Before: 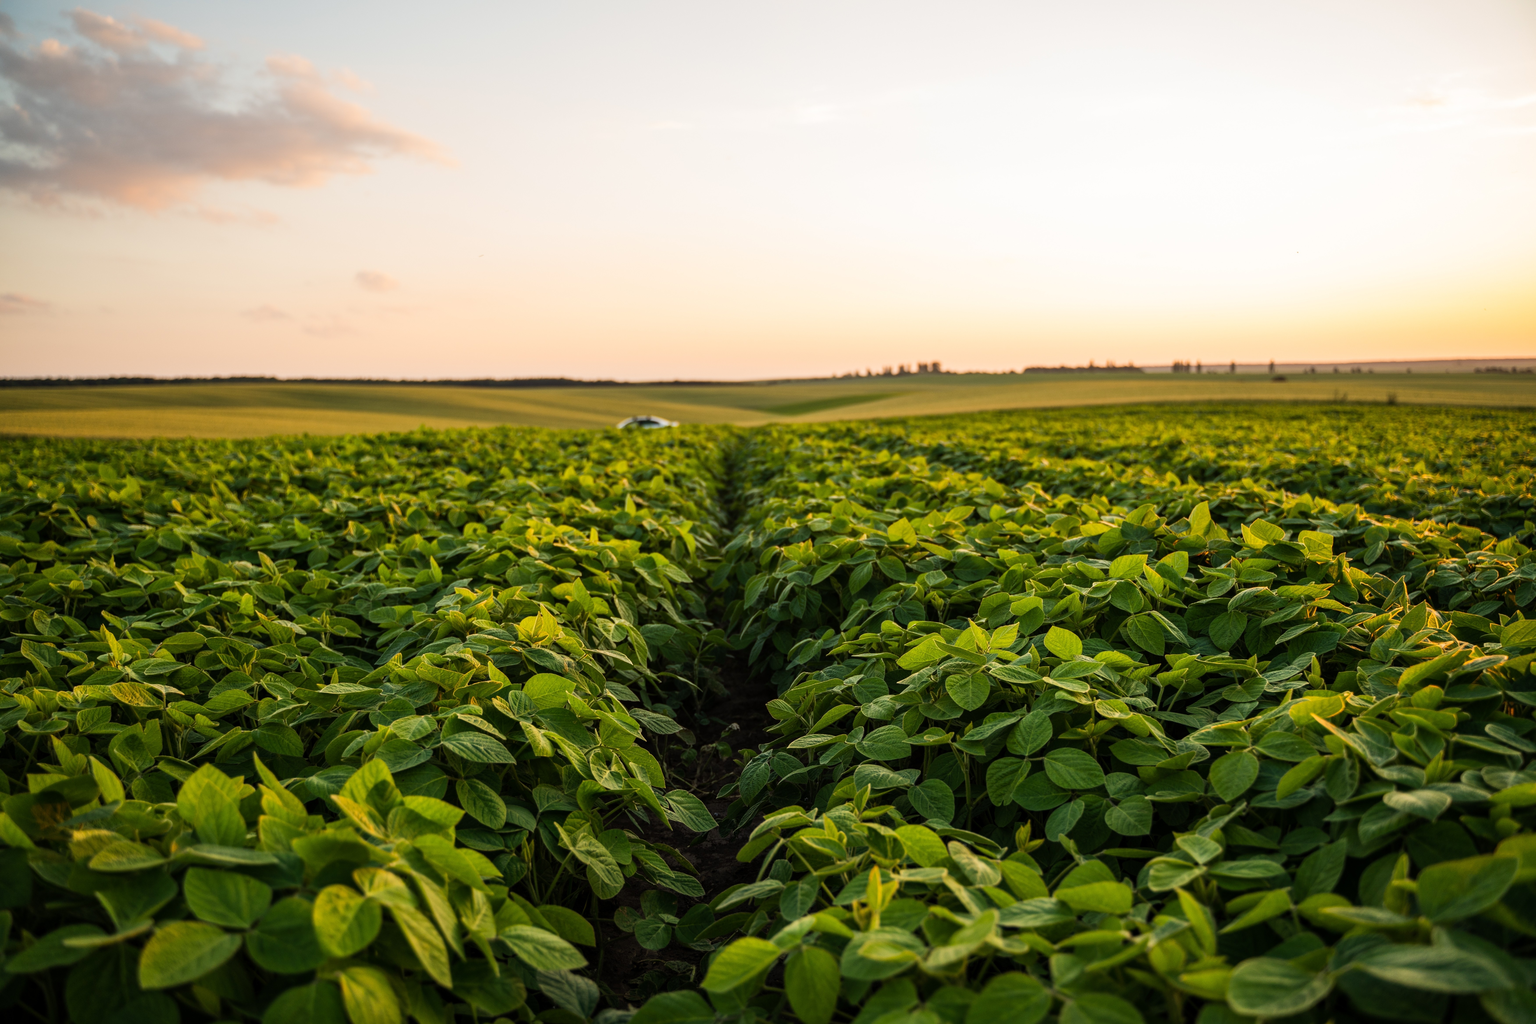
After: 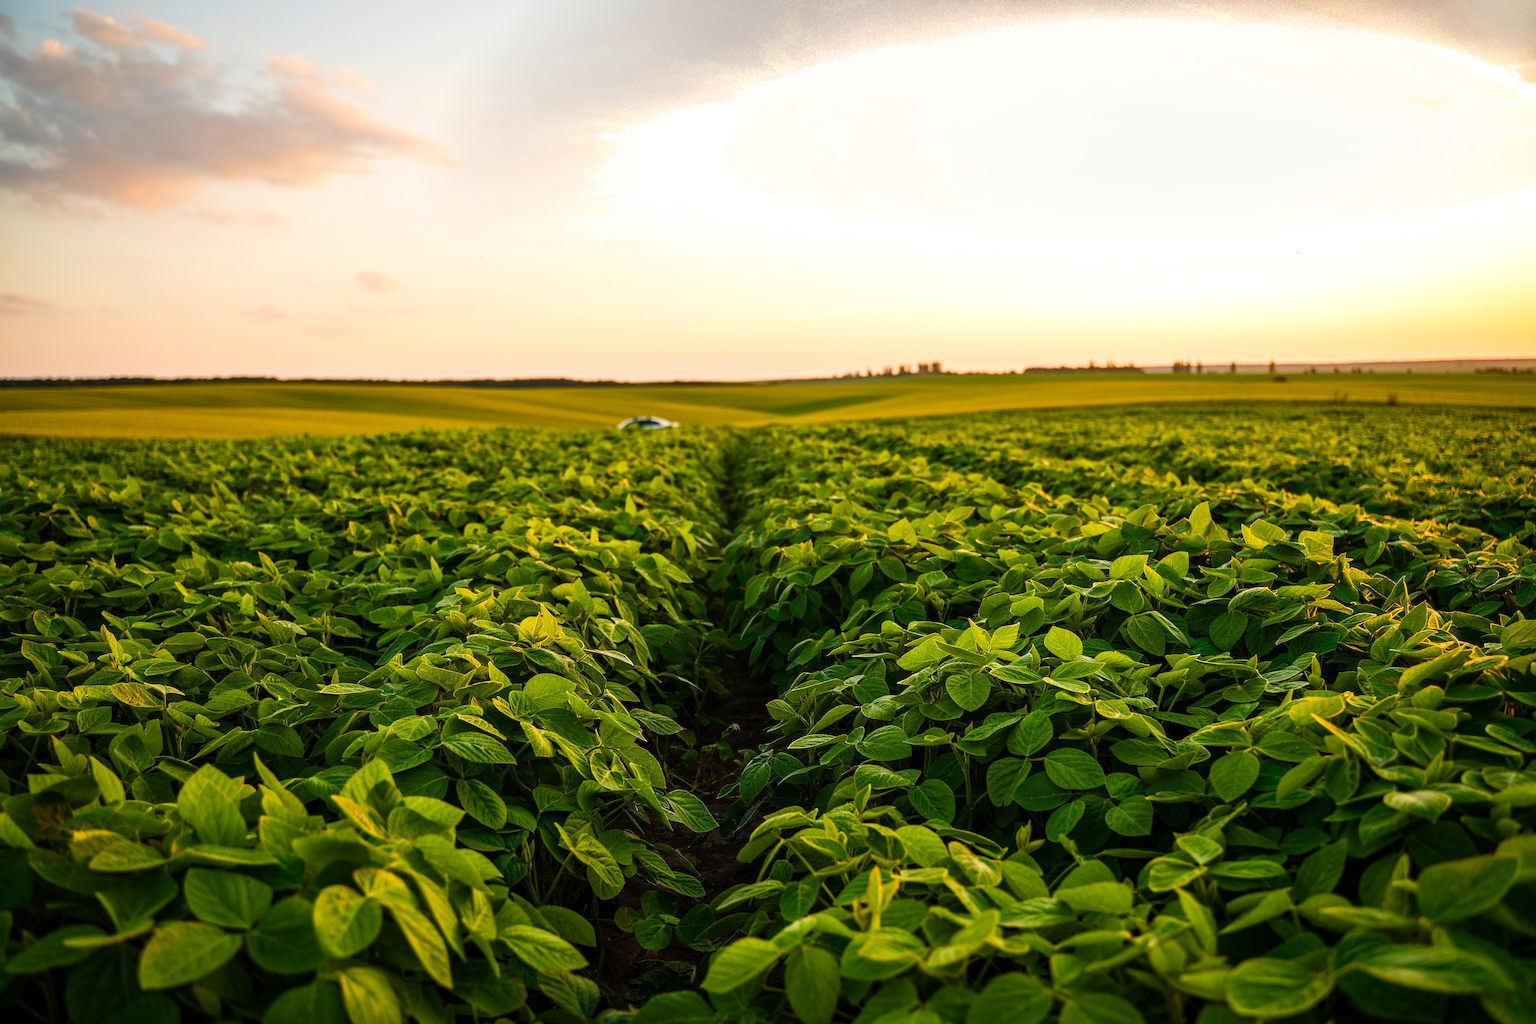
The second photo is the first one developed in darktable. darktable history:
sharpen: on, module defaults
color balance rgb: linear chroma grading › global chroma 9.035%, perceptual saturation grading › global saturation 20%, perceptual saturation grading › highlights -25.851%, perceptual saturation grading › shadows 50.152%, perceptual brilliance grading › global brilliance 4.278%, global vibrance 20%
shadows and highlights: radius 330.72, shadows 55.1, highlights -99.51, compress 94.22%, soften with gaussian
